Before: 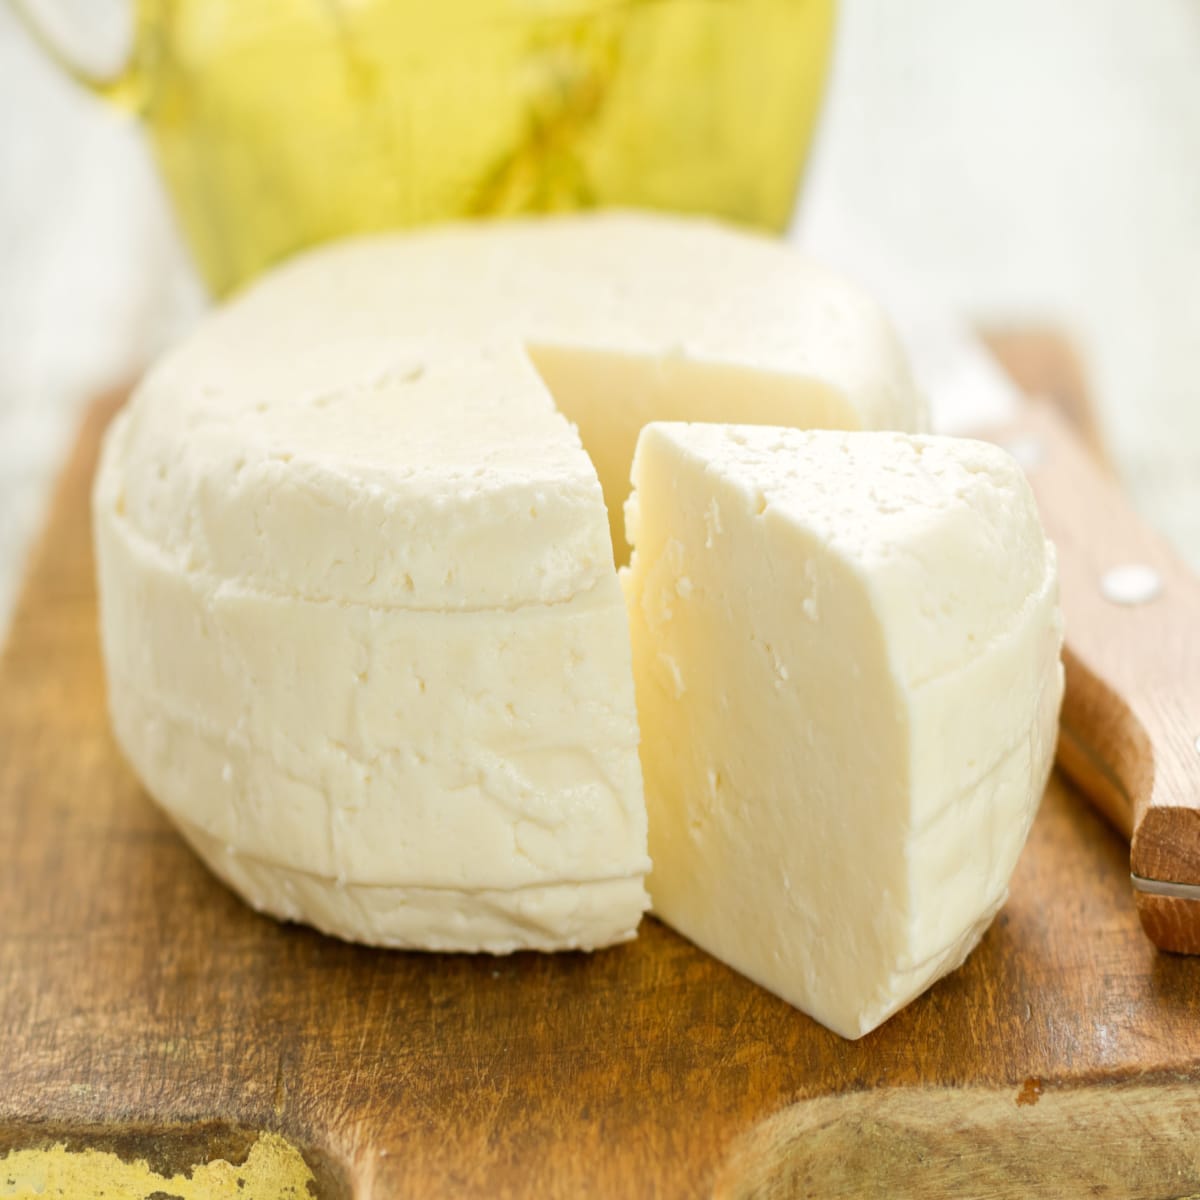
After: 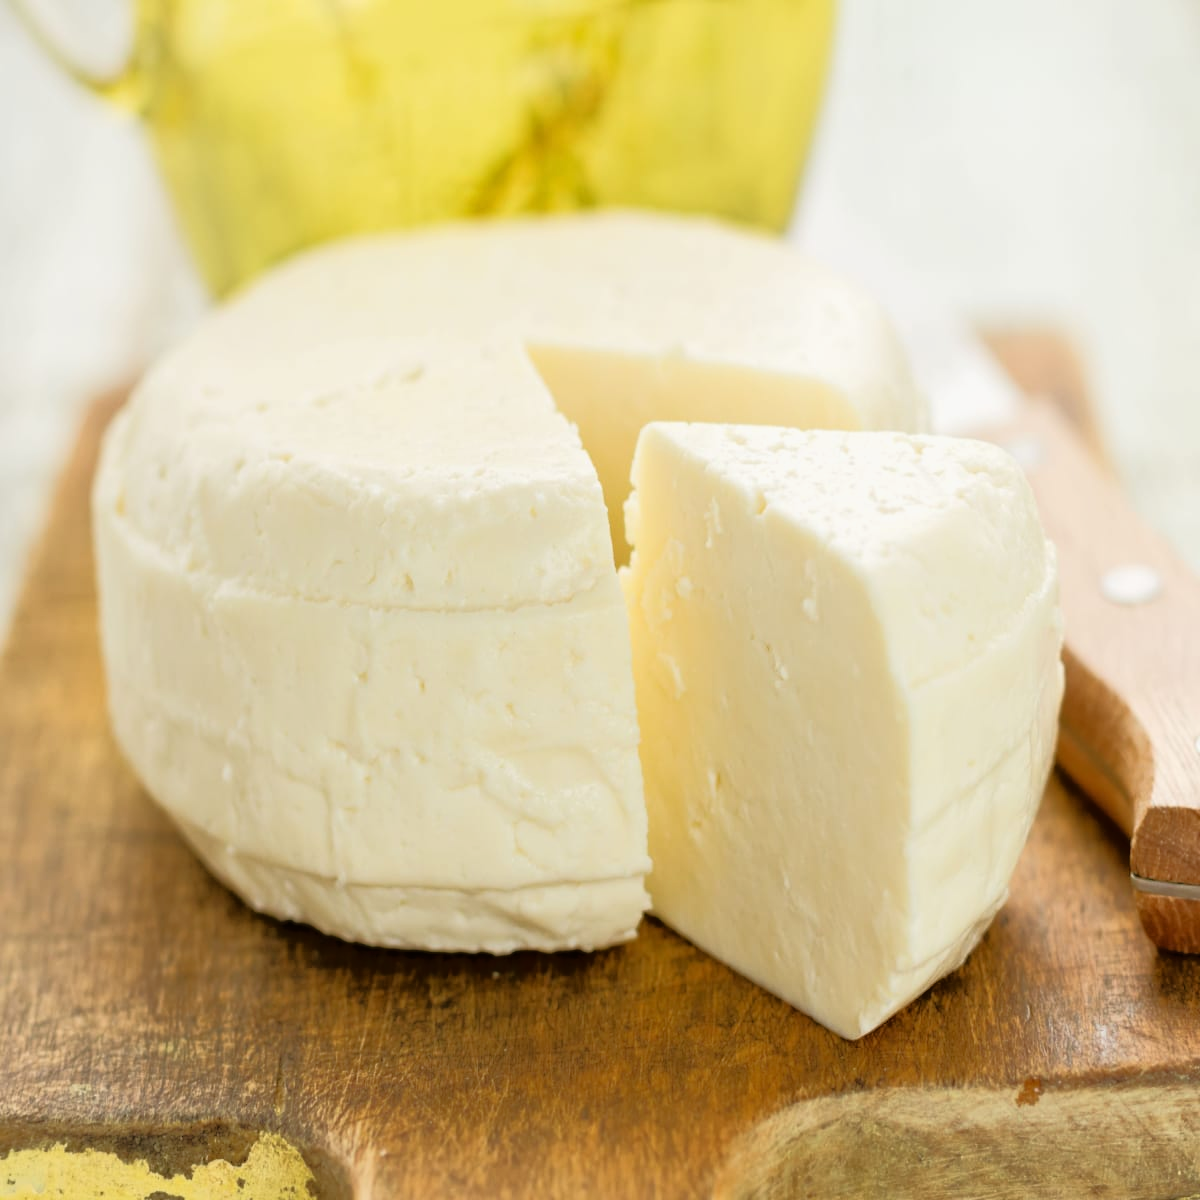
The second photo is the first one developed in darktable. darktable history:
tone equalizer: -8 EV -1.87 EV, -7 EV -1.19 EV, -6 EV -1.65 EV, edges refinement/feathering 500, mask exposure compensation -1.57 EV, preserve details no
